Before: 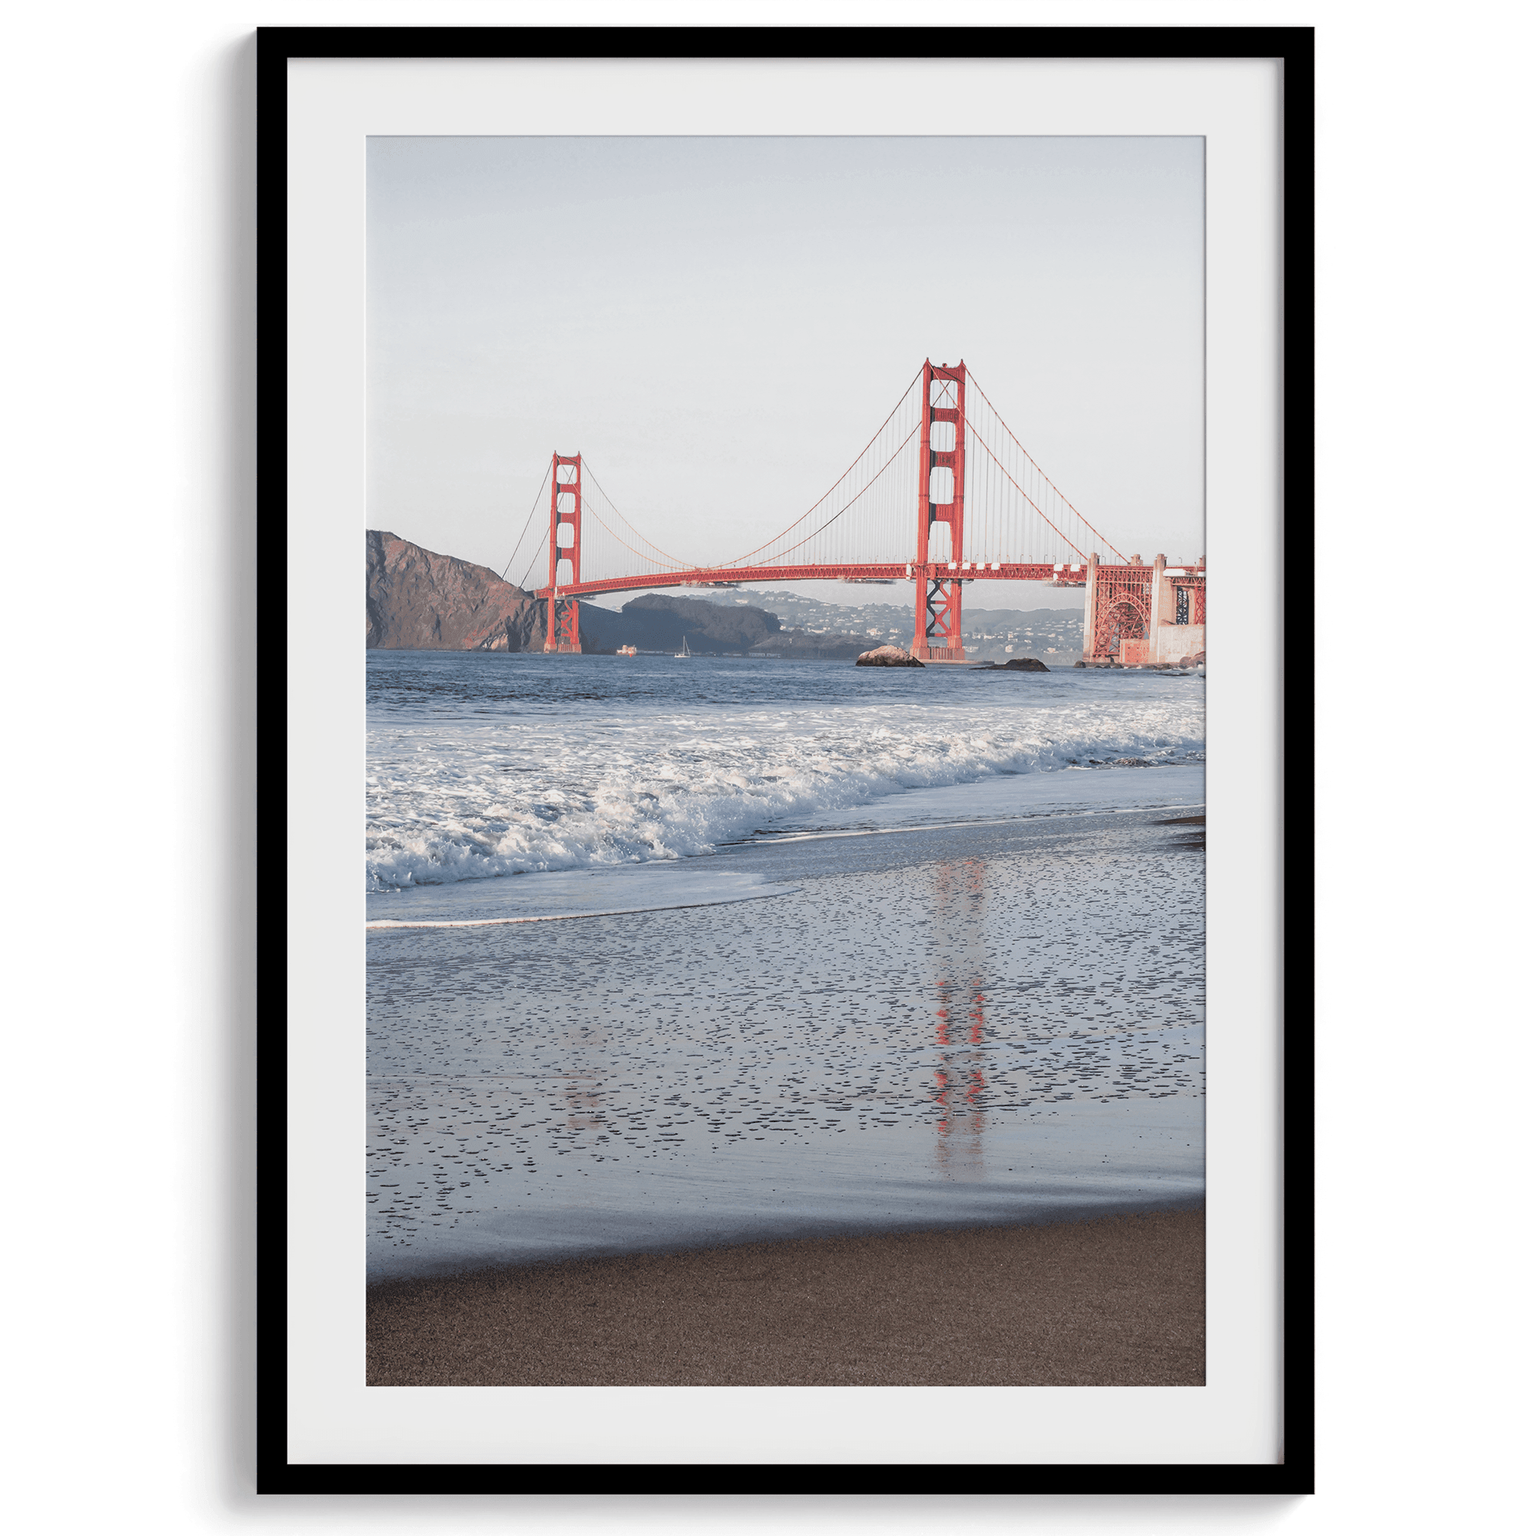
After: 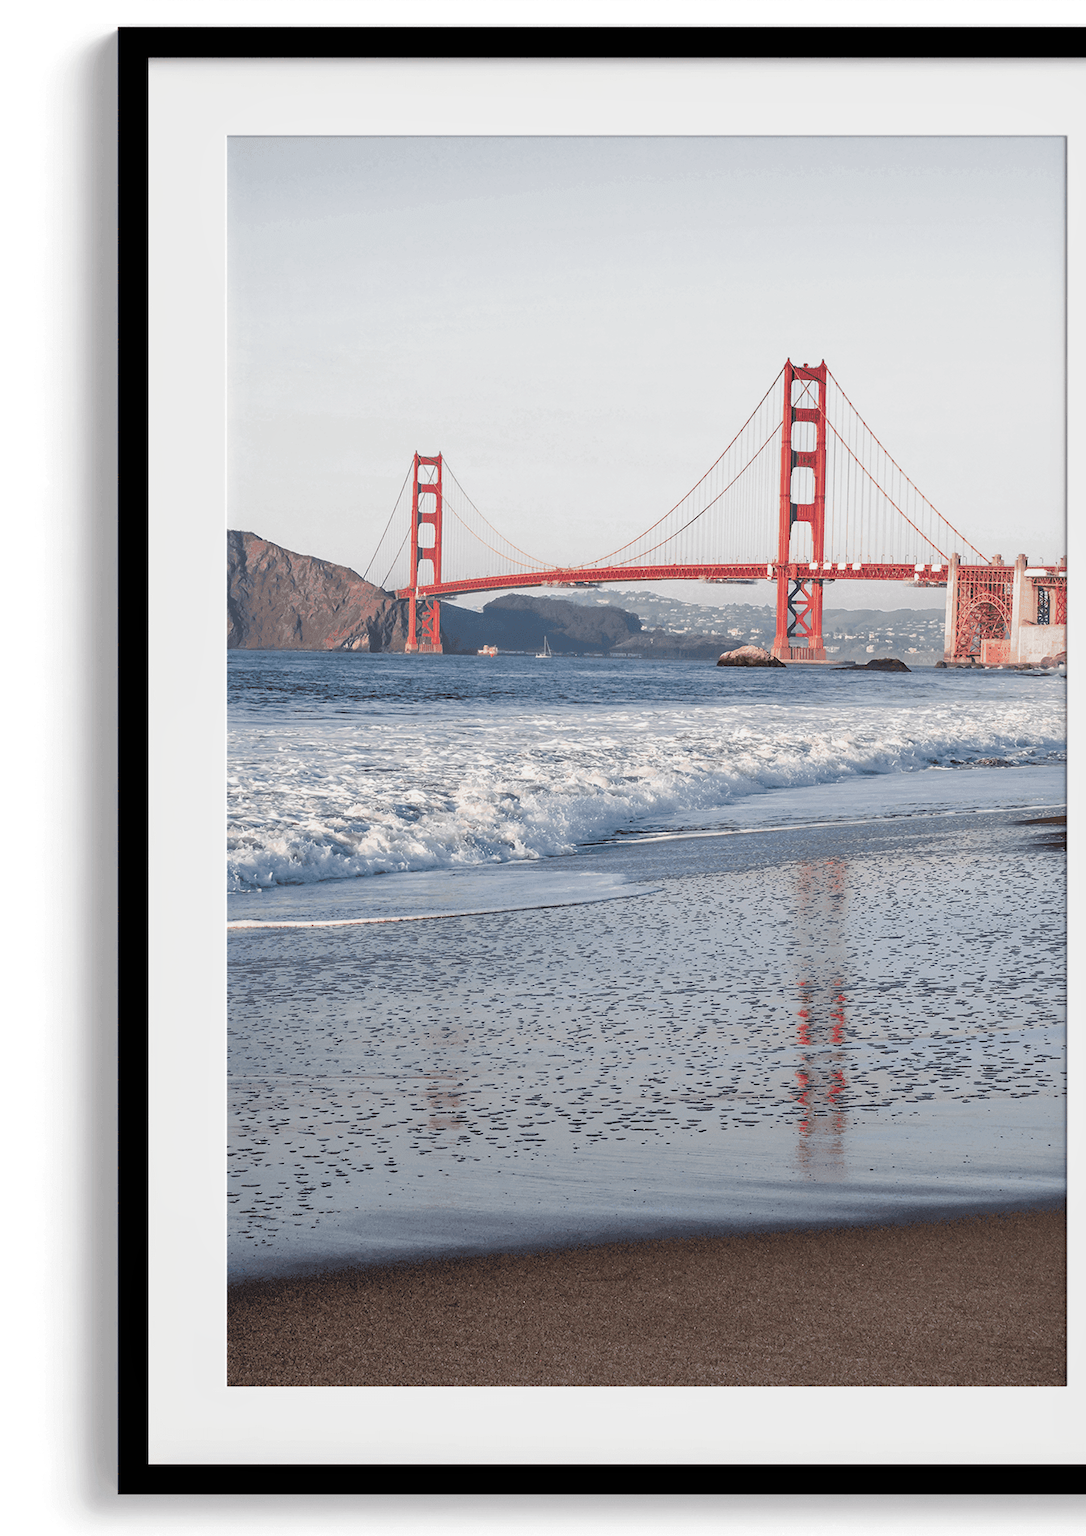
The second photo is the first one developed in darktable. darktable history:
white balance: emerald 1
base curve: preserve colors none
local contrast: mode bilateral grid, contrast 20, coarseness 50, detail 120%, midtone range 0.2
color balance rgb: perceptual saturation grading › global saturation 20%, perceptual saturation grading › highlights -25%, perceptual saturation grading › shadows 25%
exposure: black level correction 0, compensate exposure bias true, compensate highlight preservation false
crop and rotate: left 9.061%, right 20.142%
